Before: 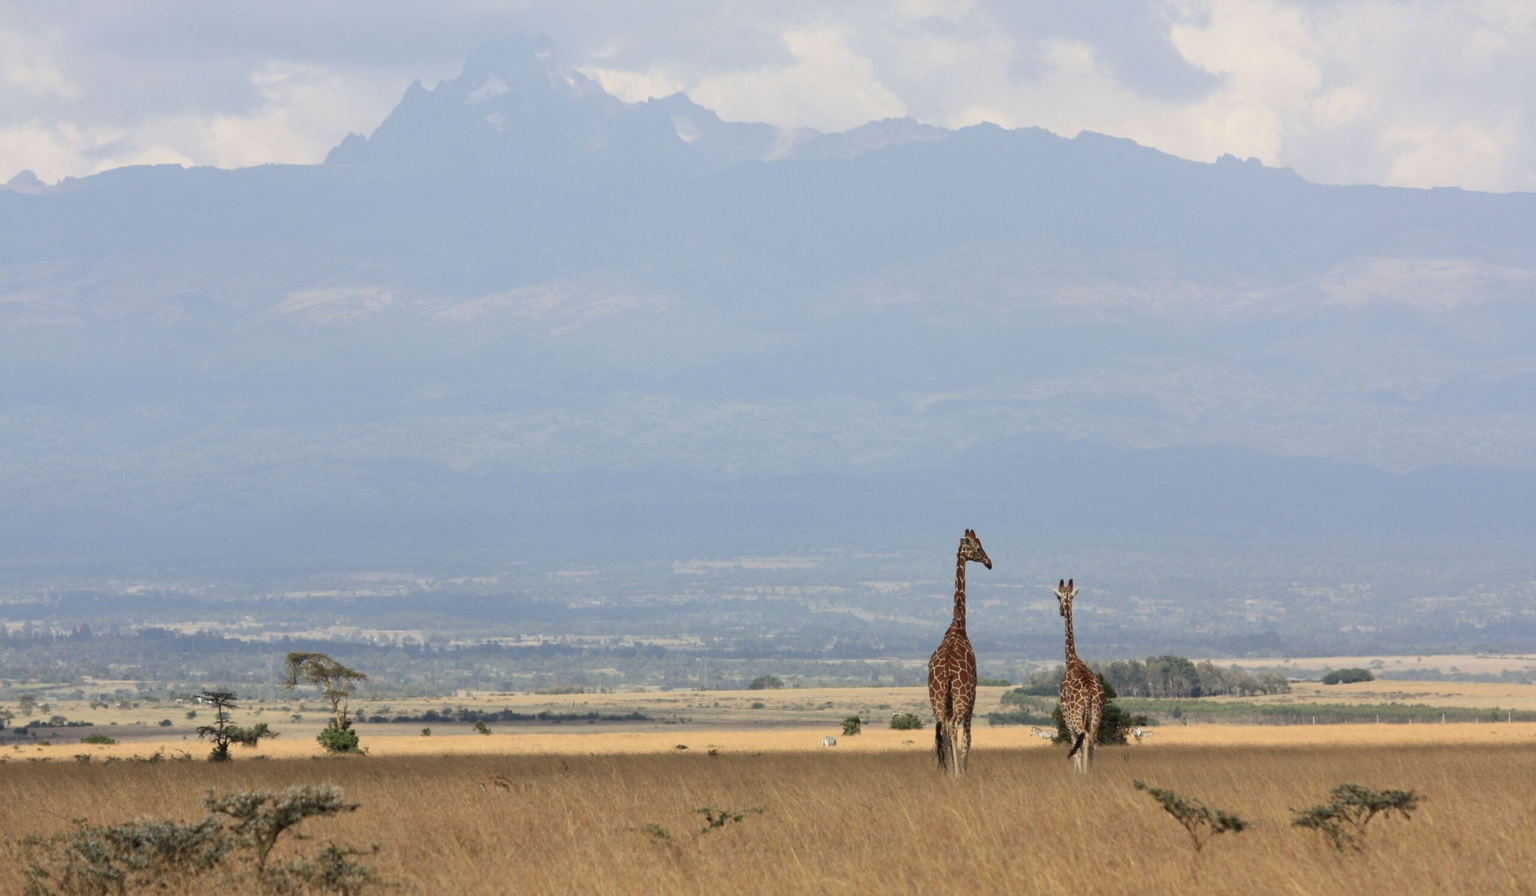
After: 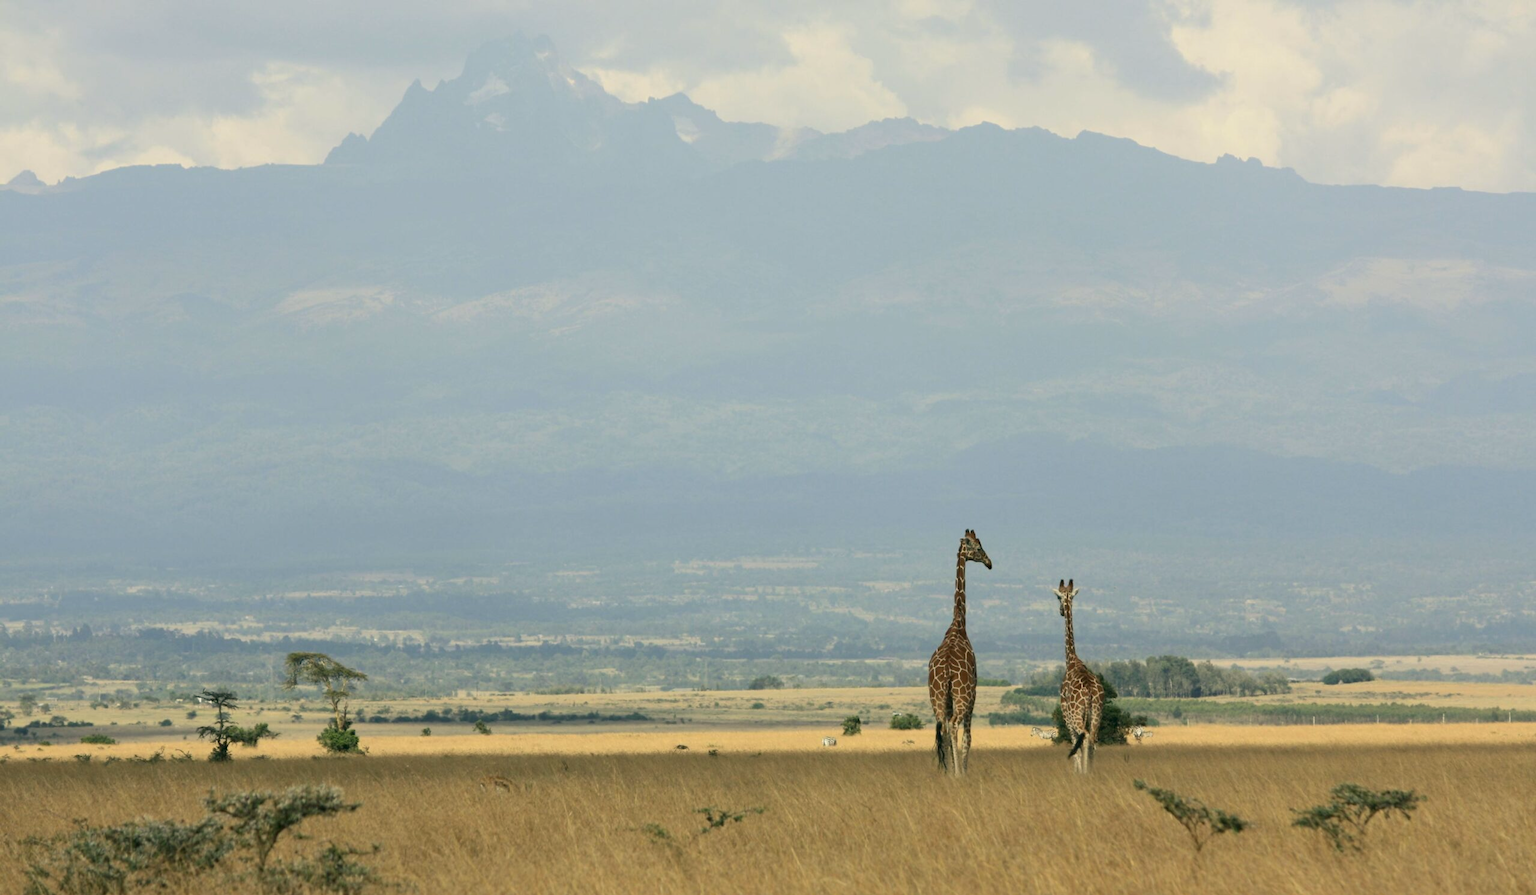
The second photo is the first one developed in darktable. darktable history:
color correction: highlights a* -0.417, highlights b* 9.57, shadows a* -9.25, shadows b* 0.416
